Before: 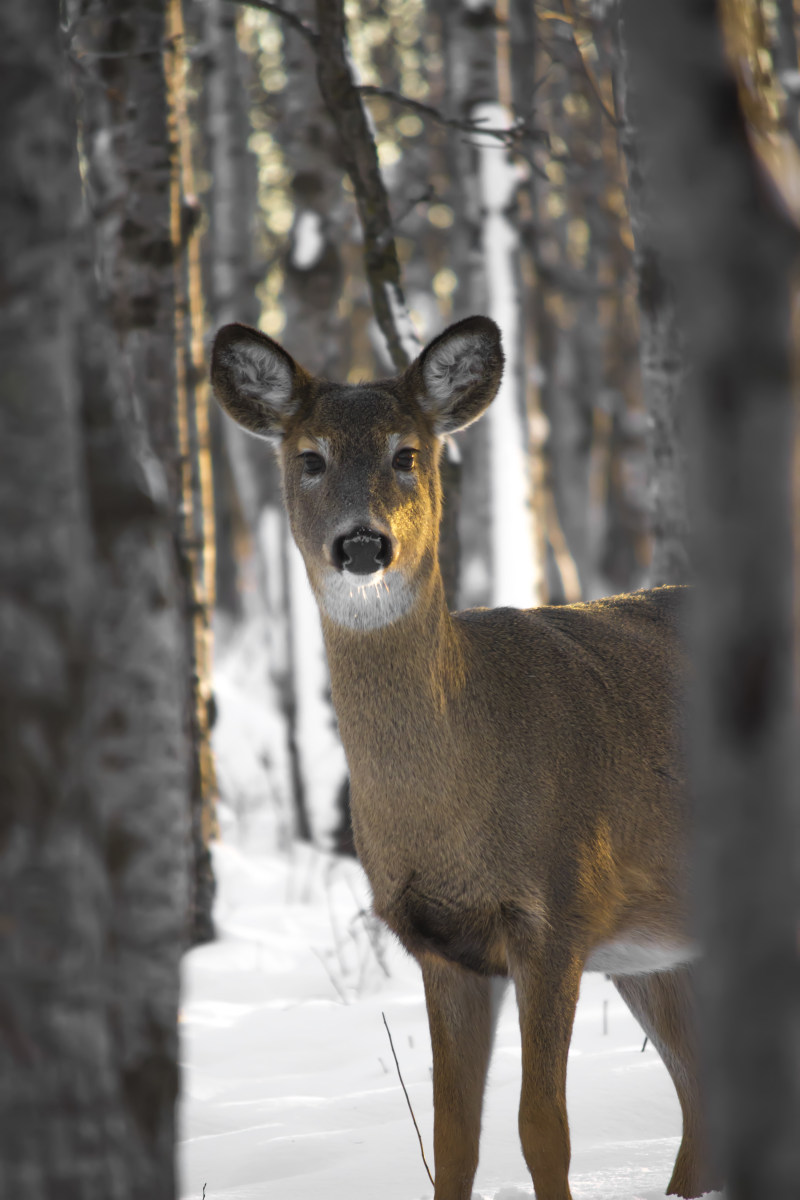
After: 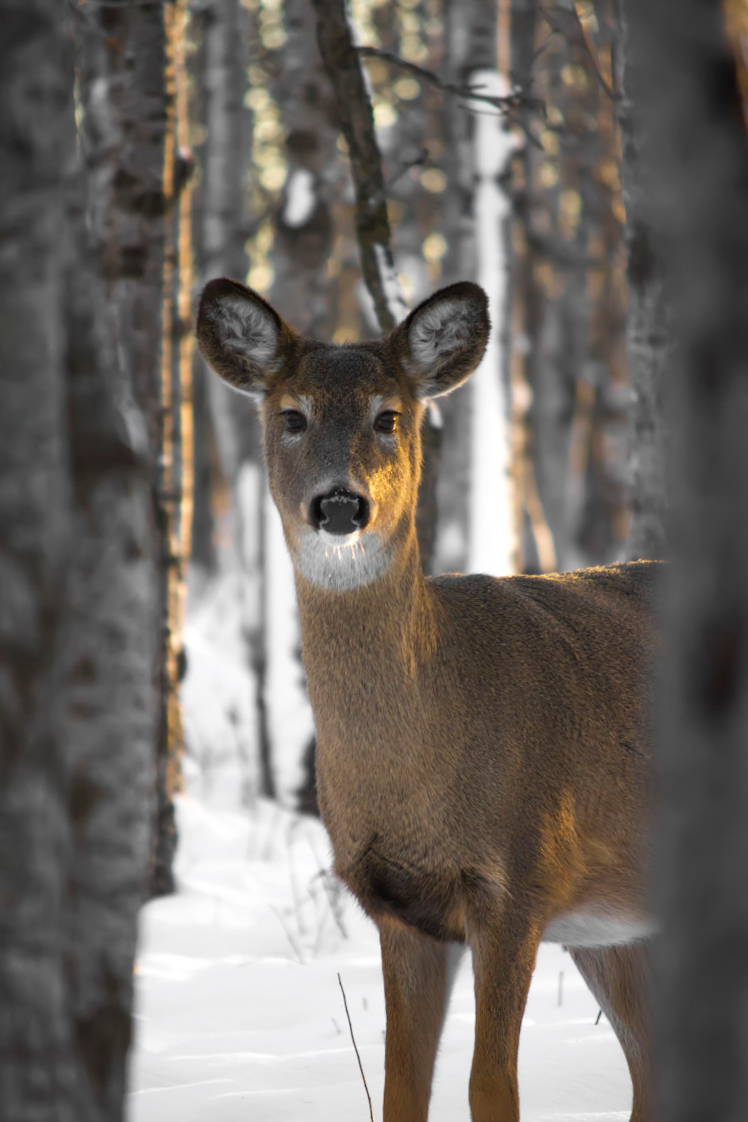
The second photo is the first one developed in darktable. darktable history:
crop and rotate: angle -2.69°
